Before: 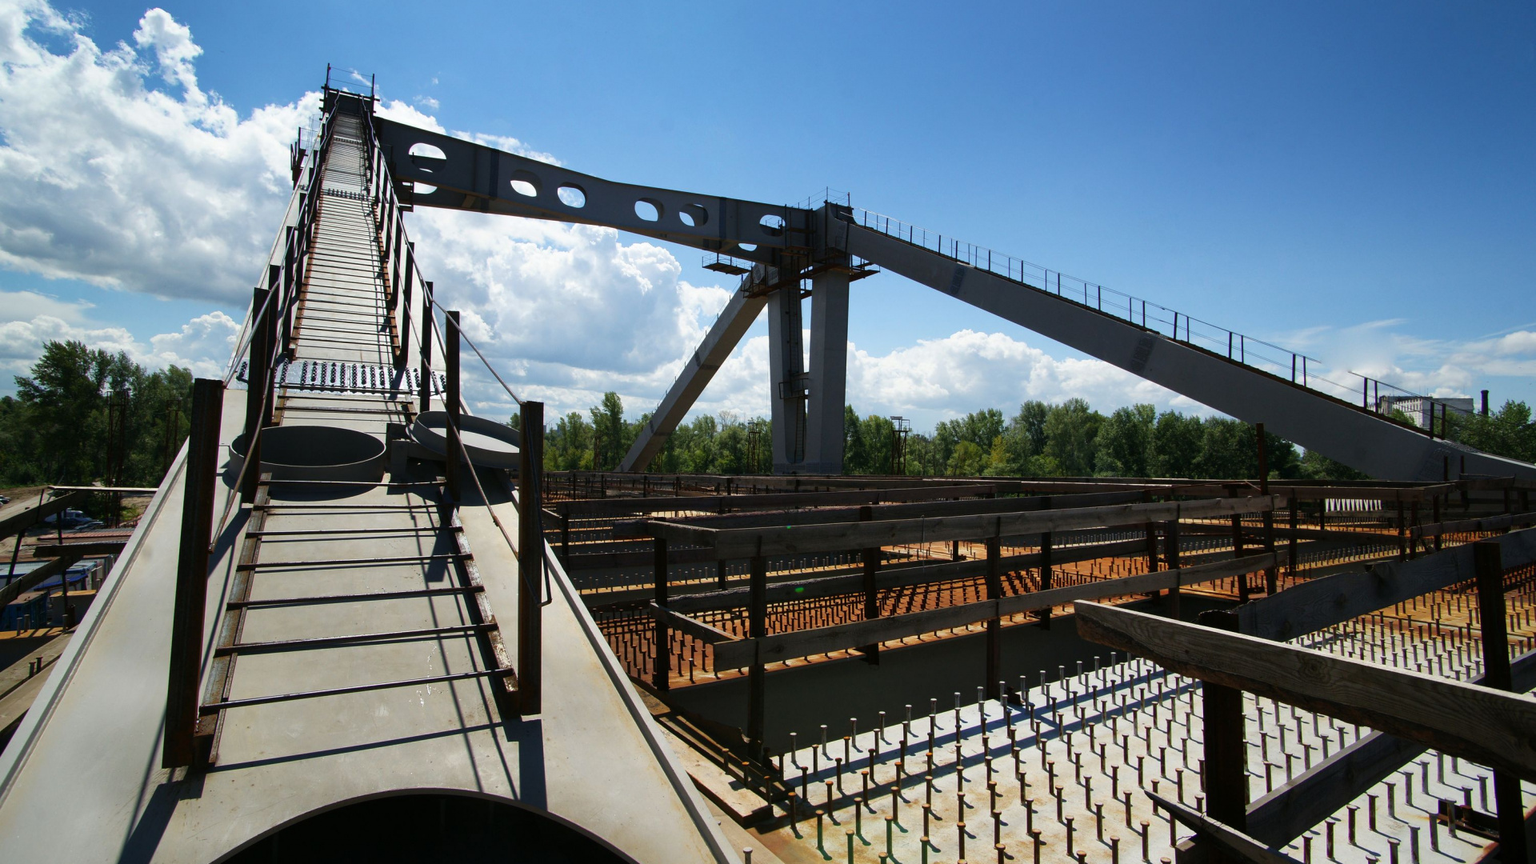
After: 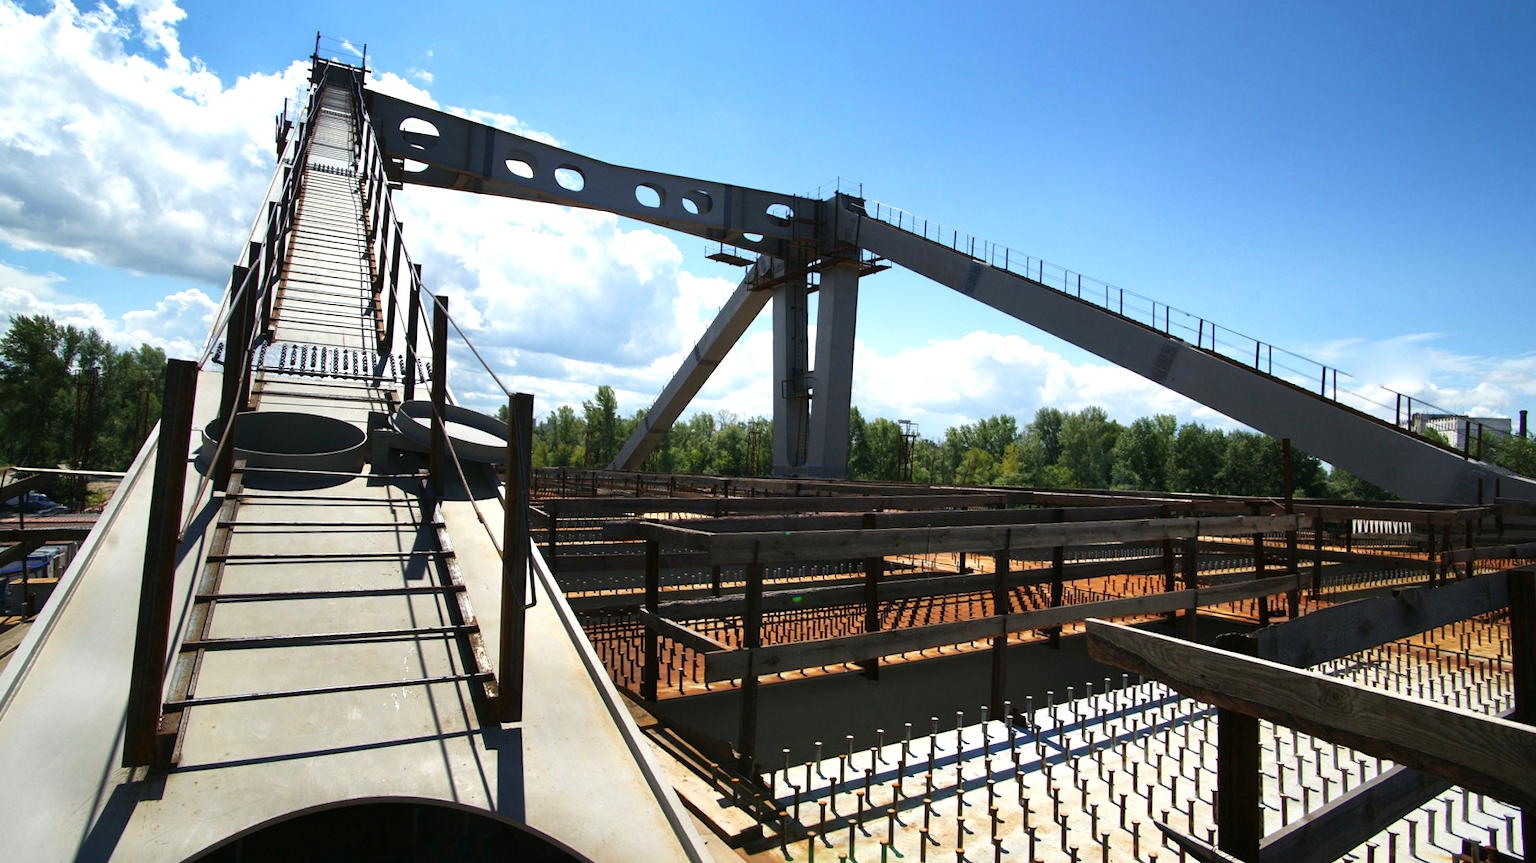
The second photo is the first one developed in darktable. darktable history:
crop and rotate: angle -1.66°
exposure: black level correction 0, exposure 0.59 EV, compensate highlight preservation false
